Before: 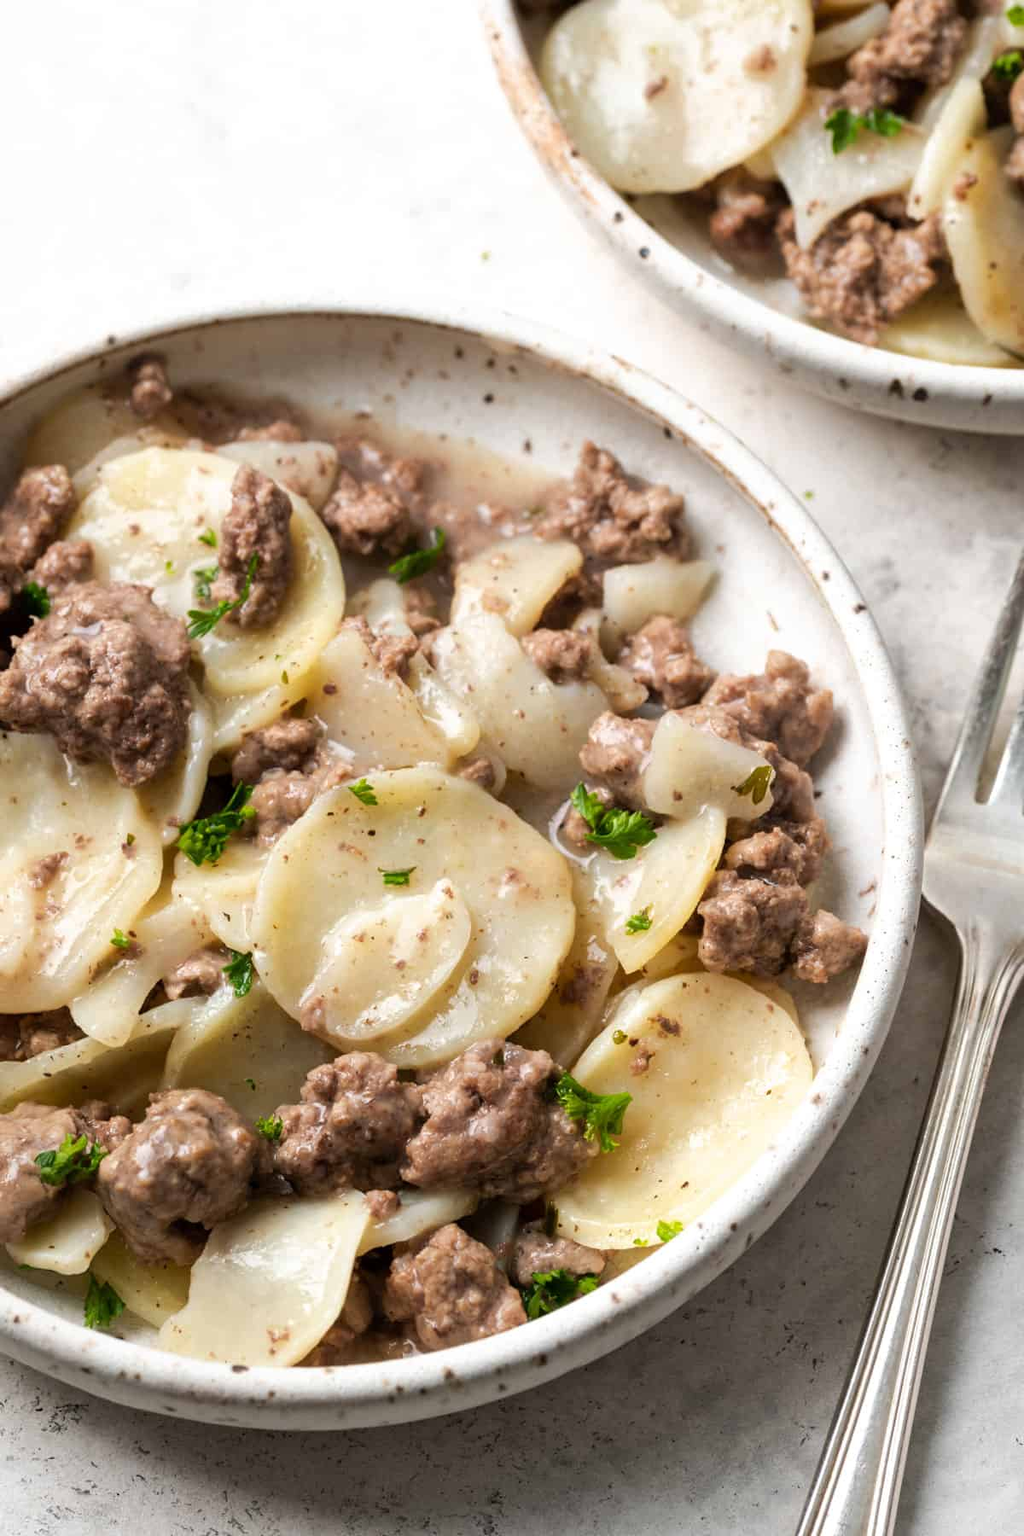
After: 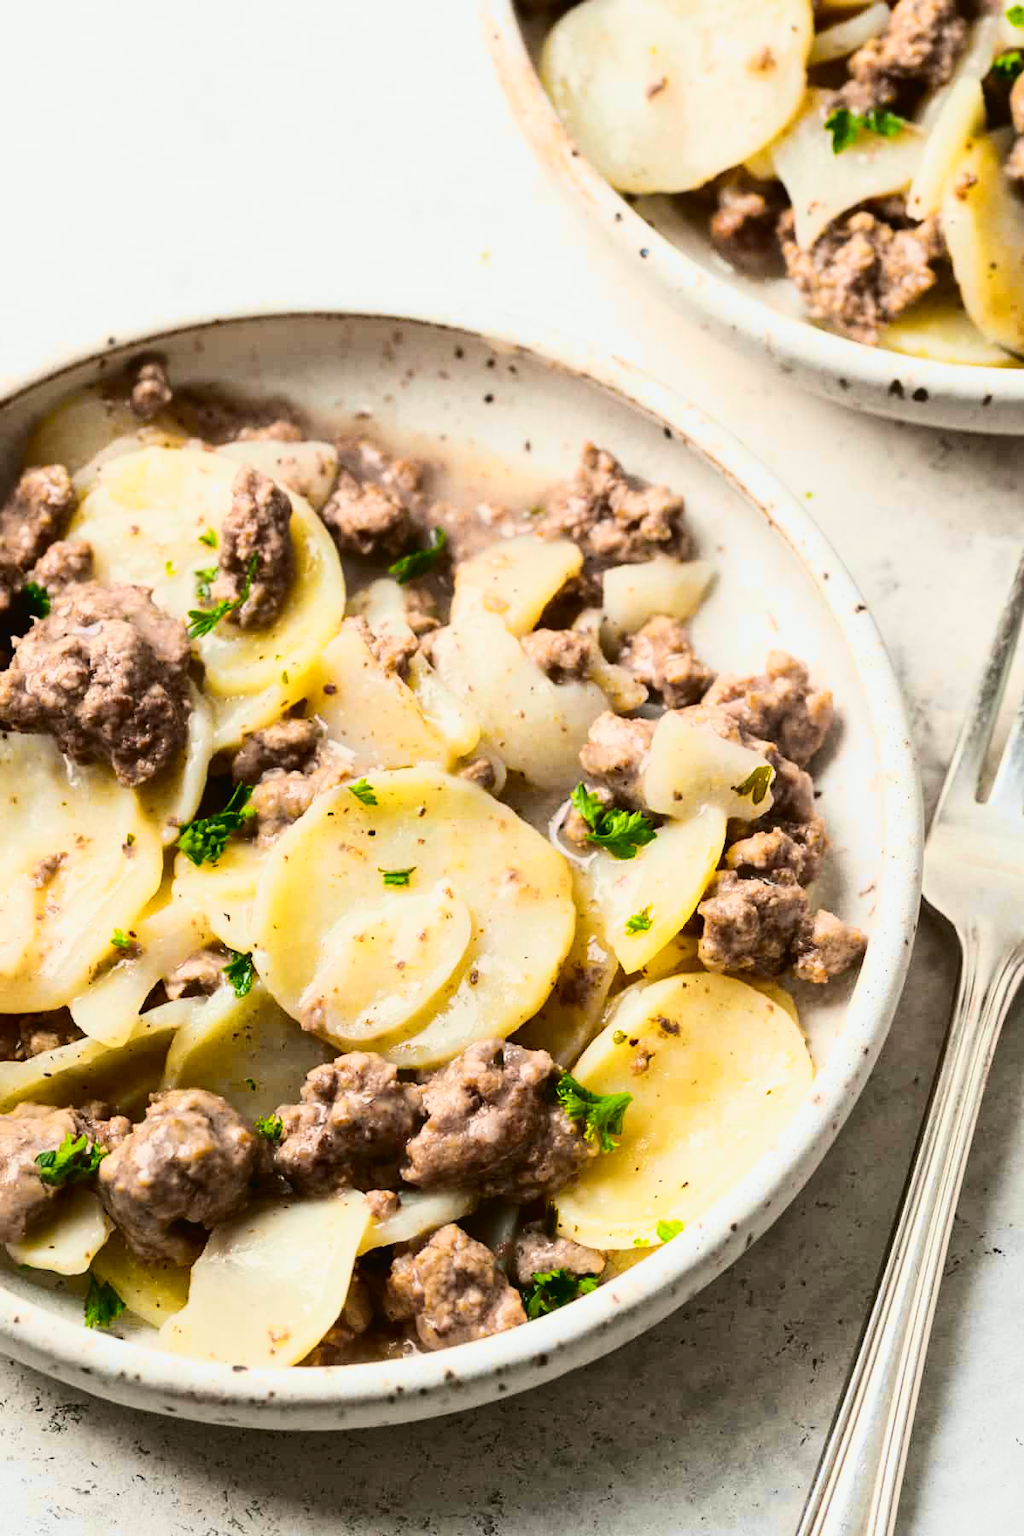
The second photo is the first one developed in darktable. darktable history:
tone curve: curves: ch0 [(0.003, 0.023) (0.071, 0.052) (0.236, 0.197) (0.466, 0.557) (0.625, 0.761) (0.783, 0.9) (0.994, 0.968)]; ch1 [(0, 0) (0.262, 0.227) (0.417, 0.386) (0.469, 0.467) (0.502, 0.498) (0.528, 0.53) (0.573, 0.579) (0.605, 0.621) (0.644, 0.671) (0.686, 0.728) (0.994, 0.987)]; ch2 [(0, 0) (0.262, 0.188) (0.385, 0.353) (0.427, 0.424) (0.495, 0.493) (0.515, 0.54) (0.547, 0.561) (0.589, 0.613) (0.644, 0.748) (1, 1)], color space Lab, independent channels, preserve colors none
